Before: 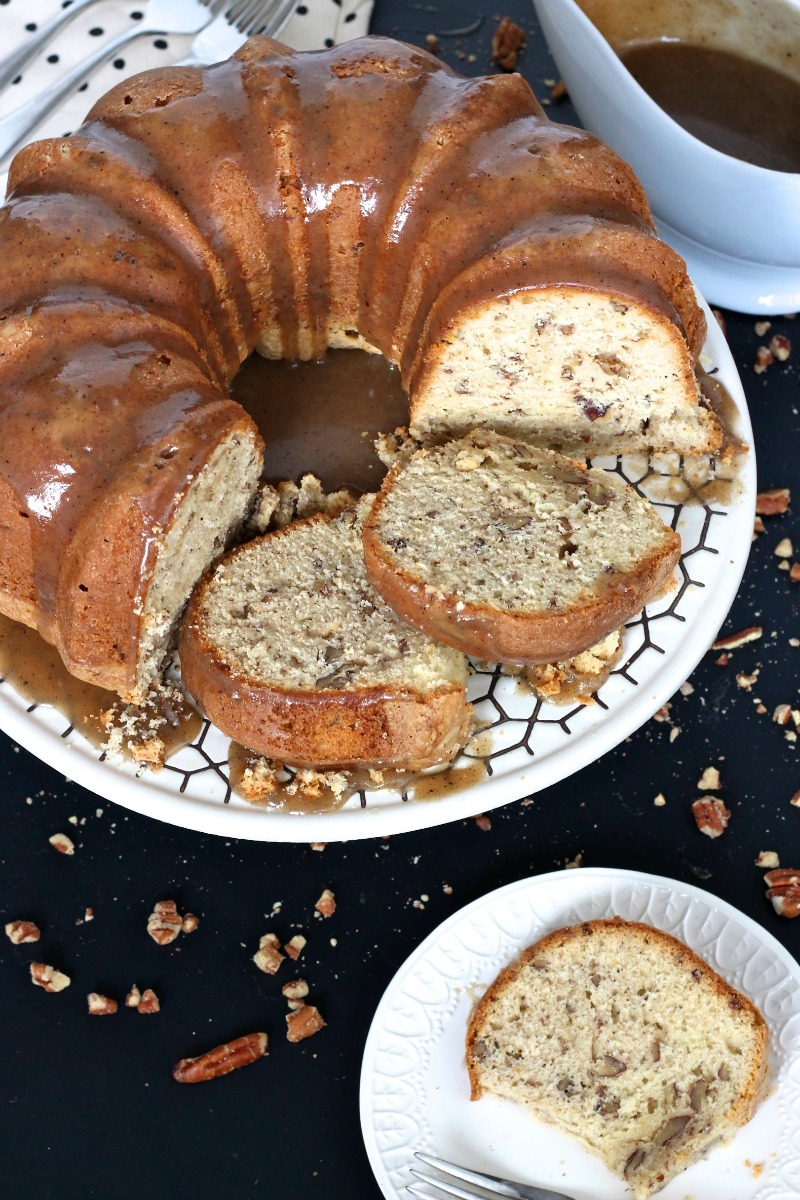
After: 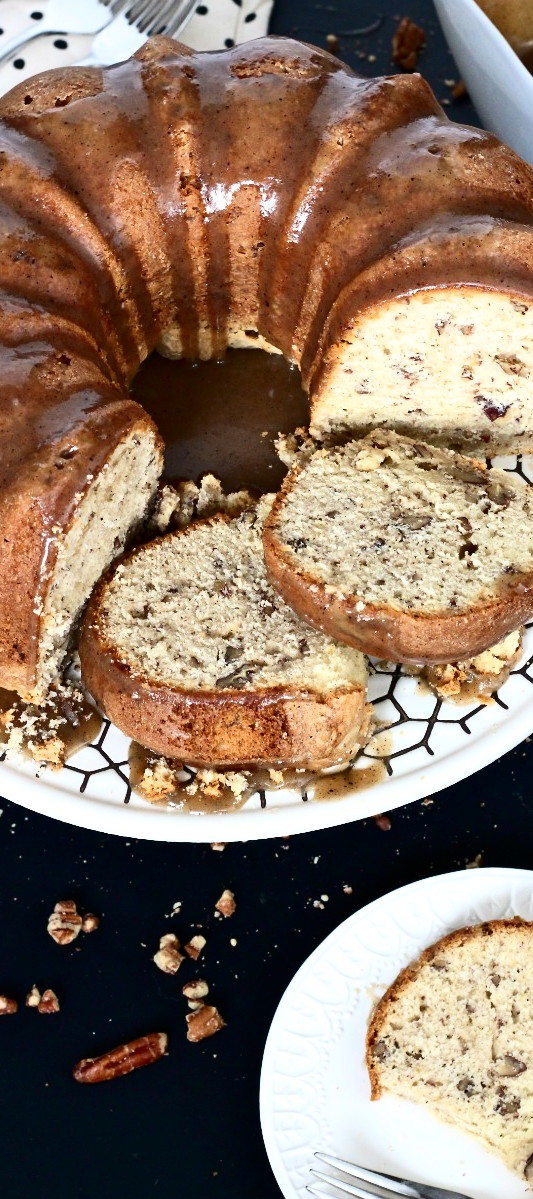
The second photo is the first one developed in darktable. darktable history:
crop and rotate: left 12.561%, right 20.751%
contrast brightness saturation: contrast 0.296
